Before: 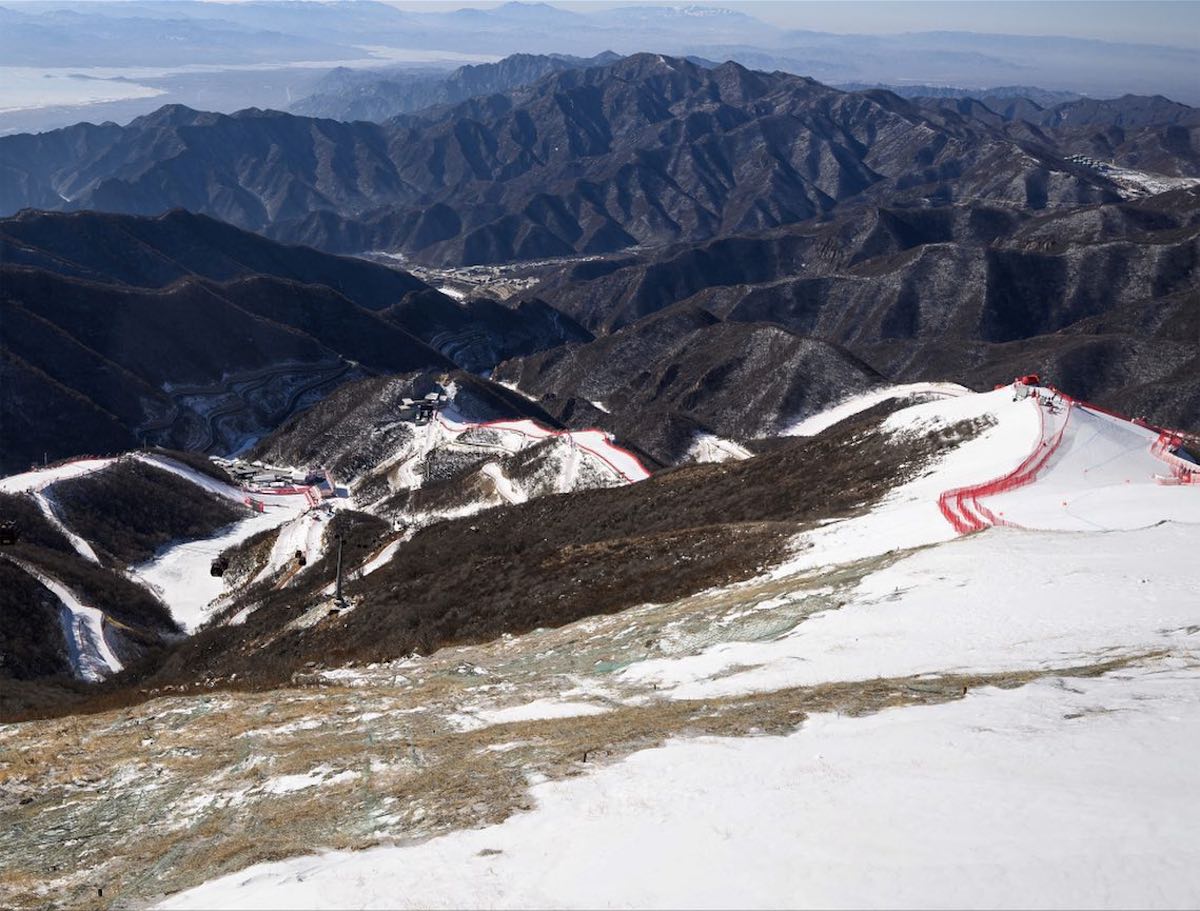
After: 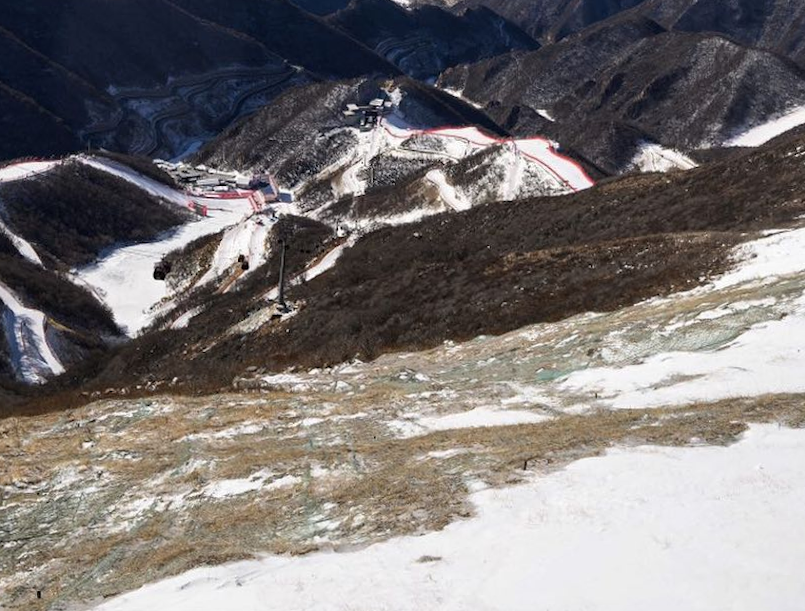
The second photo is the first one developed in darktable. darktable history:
crop and rotate: angle -0.687°, left 3.977%, top 31.868%, right 27.882%
